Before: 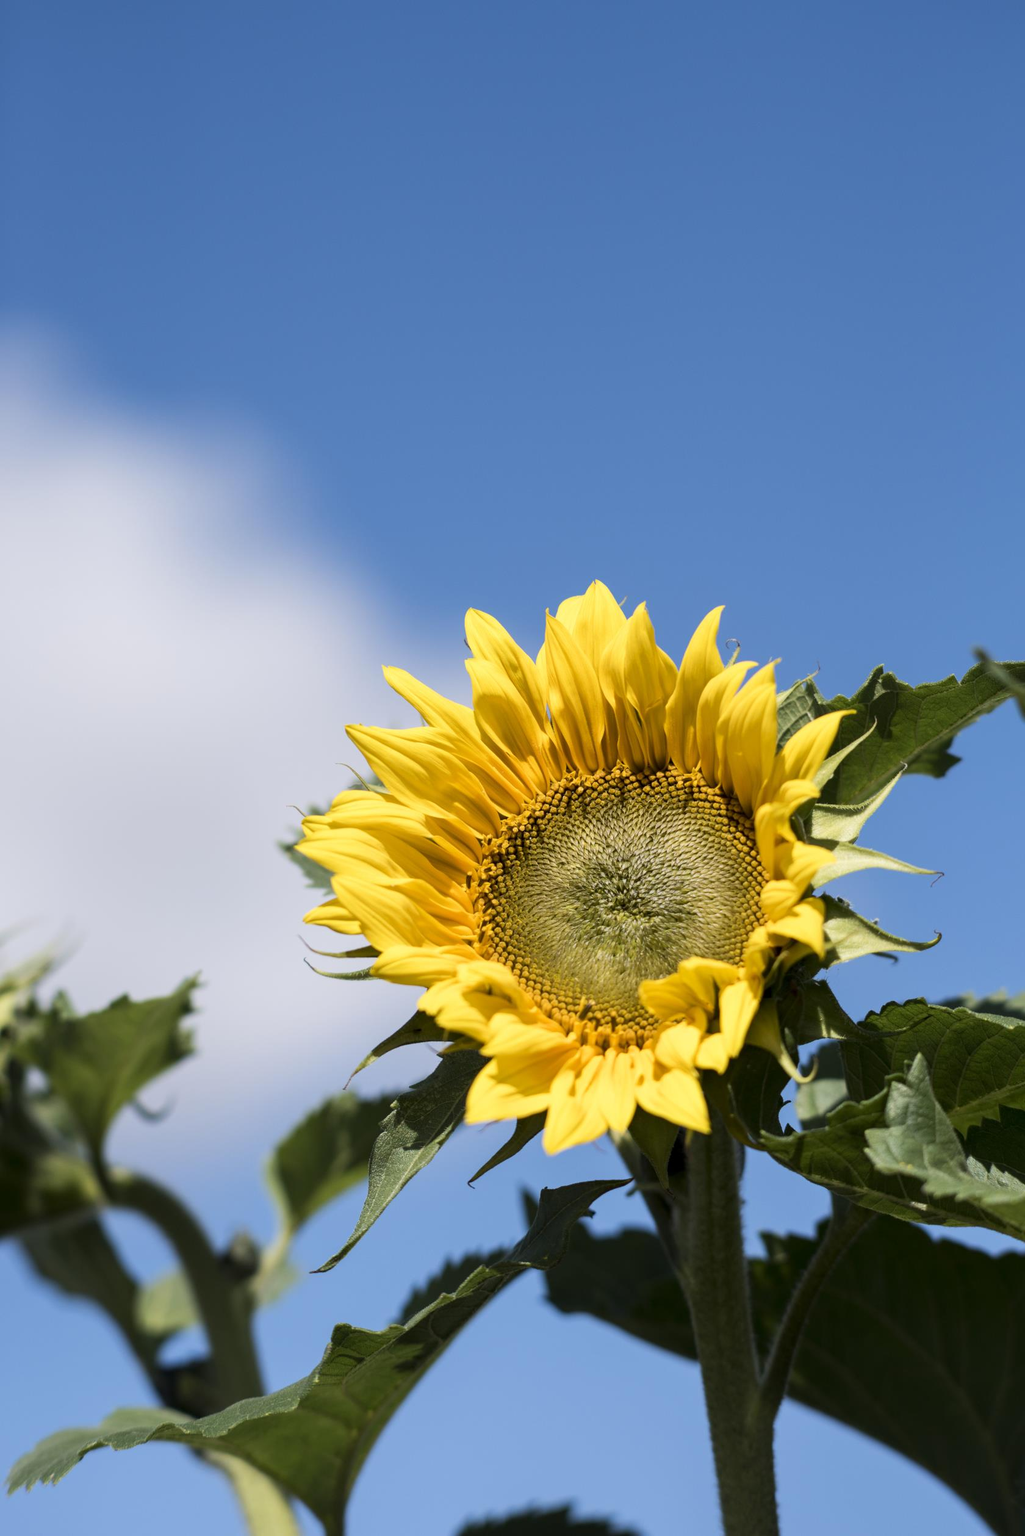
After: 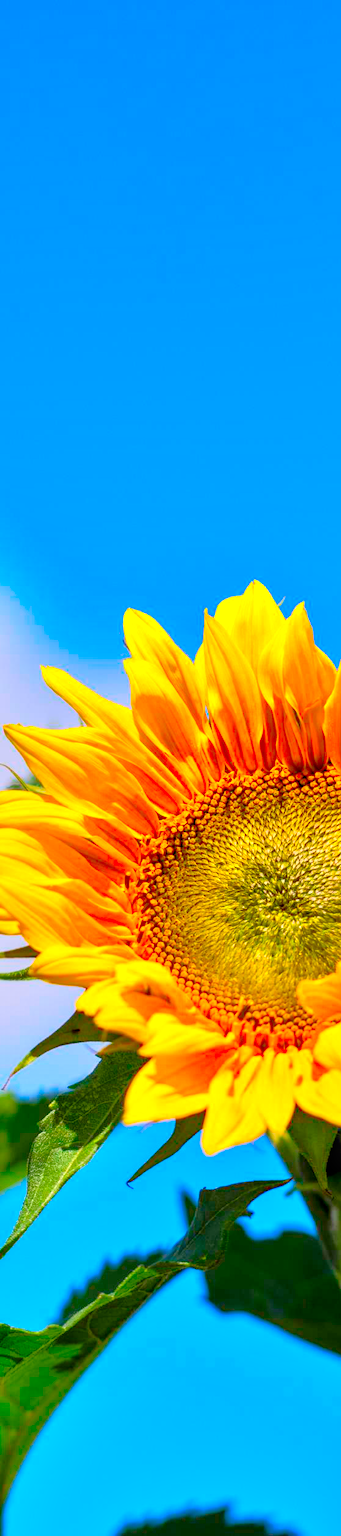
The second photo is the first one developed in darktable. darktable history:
local contrast: on, module defaults
color correction: highlights a* 1.59, highlights b* -1.7, saturation 2.48
crop: left 33.36%, right 33.36%
tone equalizer: -8 EV 2 EV, -7 EV 2 EV, -6 EV 2 EV, -5 EV 2 EV, -4 EV 2 EV, -3 EV 1.5 EV, -2 EV 1 EV, -1 EV 0.5 EV
